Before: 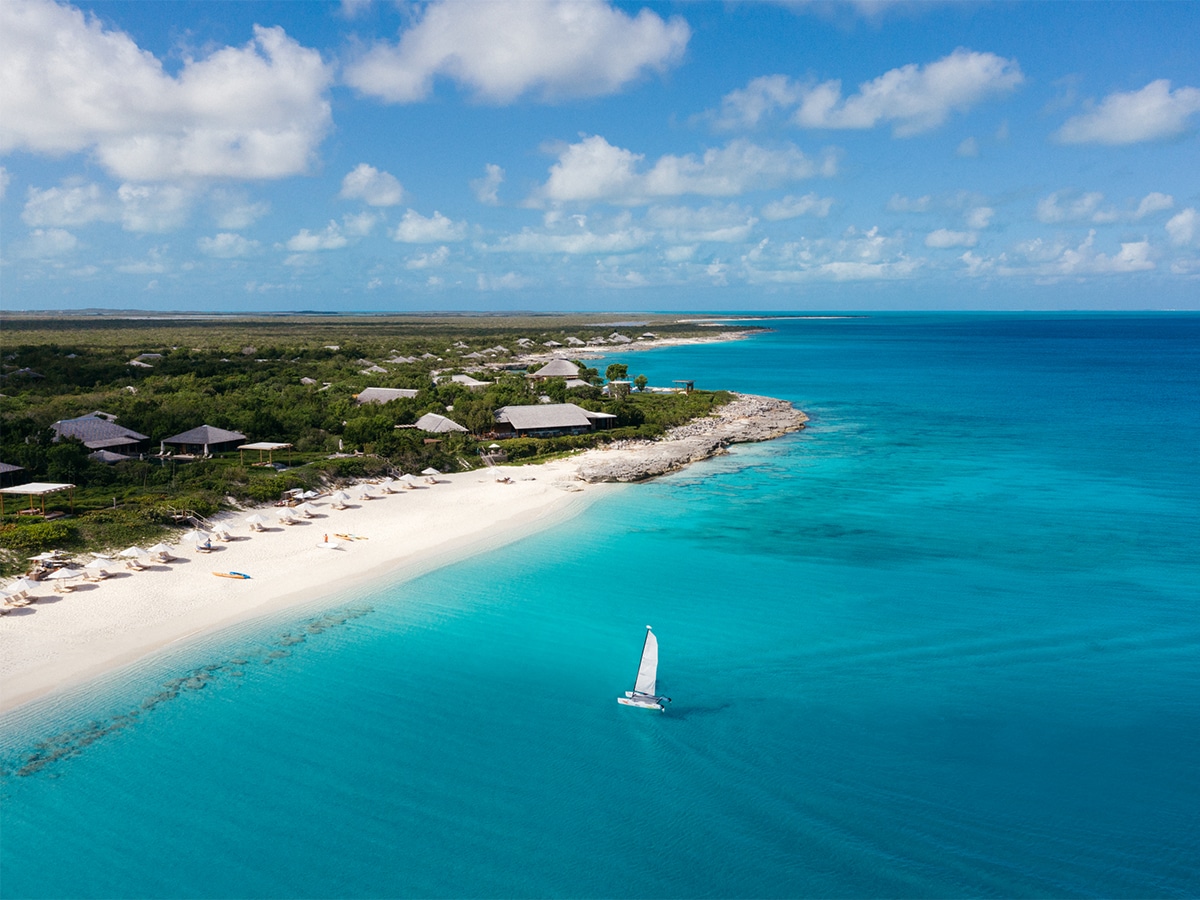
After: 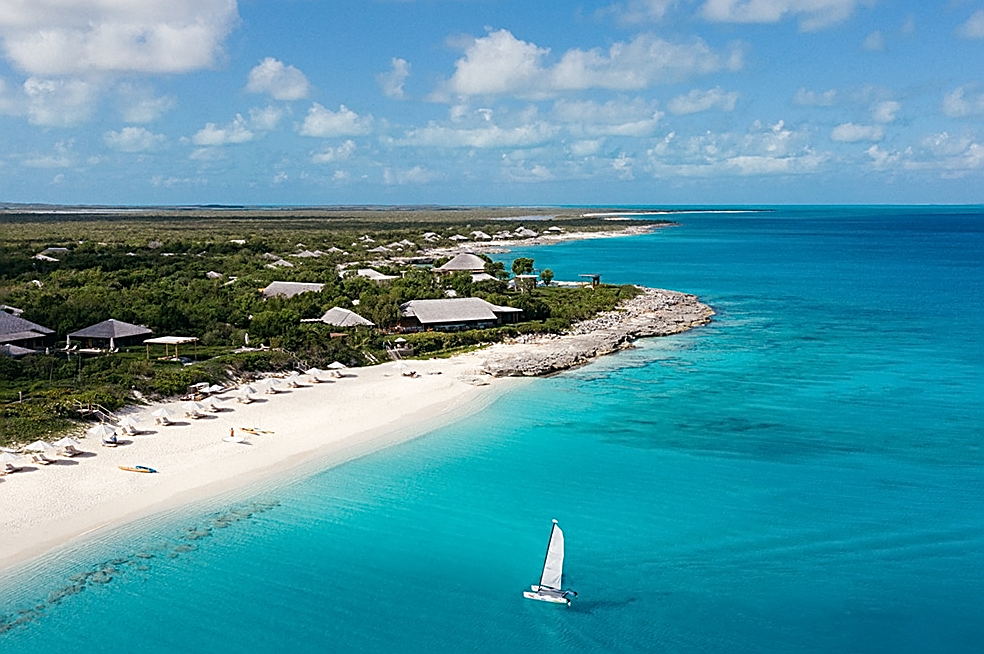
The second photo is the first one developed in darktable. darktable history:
crop: left 7.856%, top 11.836%, right 10.12%, bottom 15.387%
sharpen: amount 1
